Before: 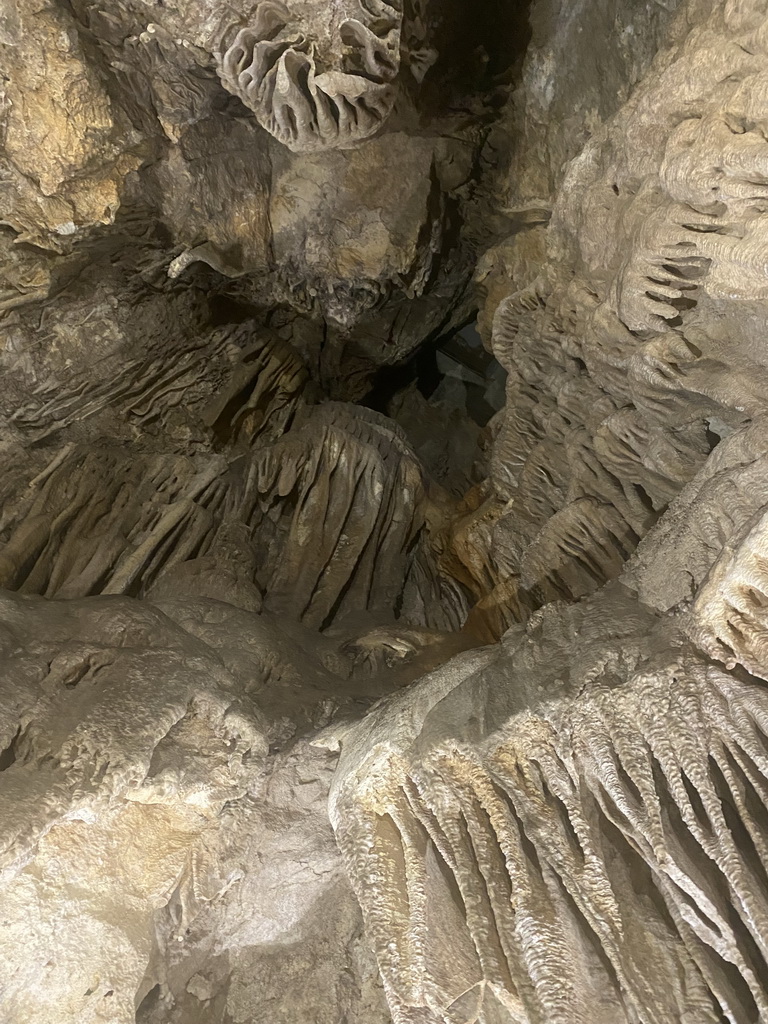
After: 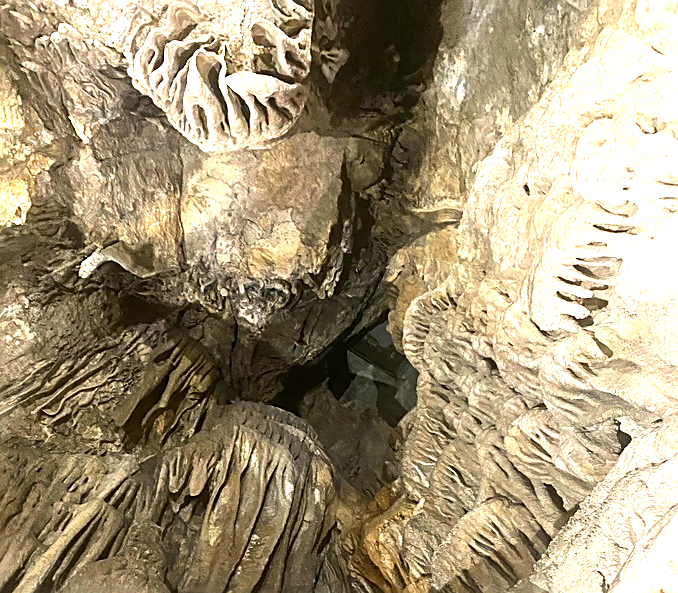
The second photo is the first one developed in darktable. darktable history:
sharpen: on, module defaults
exposure: black level correction 0, exposure 1.438 EV, compensate highlight preservation false
tone equalizer: -8 EV -0.736 EV, -7 EV -0.67 EV, -6 EV -0.593 EV, -5 EV -0.392 EV, -3 EV 0.391 EV, -2 EV 0.6 EV, -1 EV 0.697 EV, +0 EV 0.737 EV, edges refinement/feathering 500, mask exposure compensation -1.57 EV, preserve details no
crop and rotate: left 11.687%, bottom 42.055%
